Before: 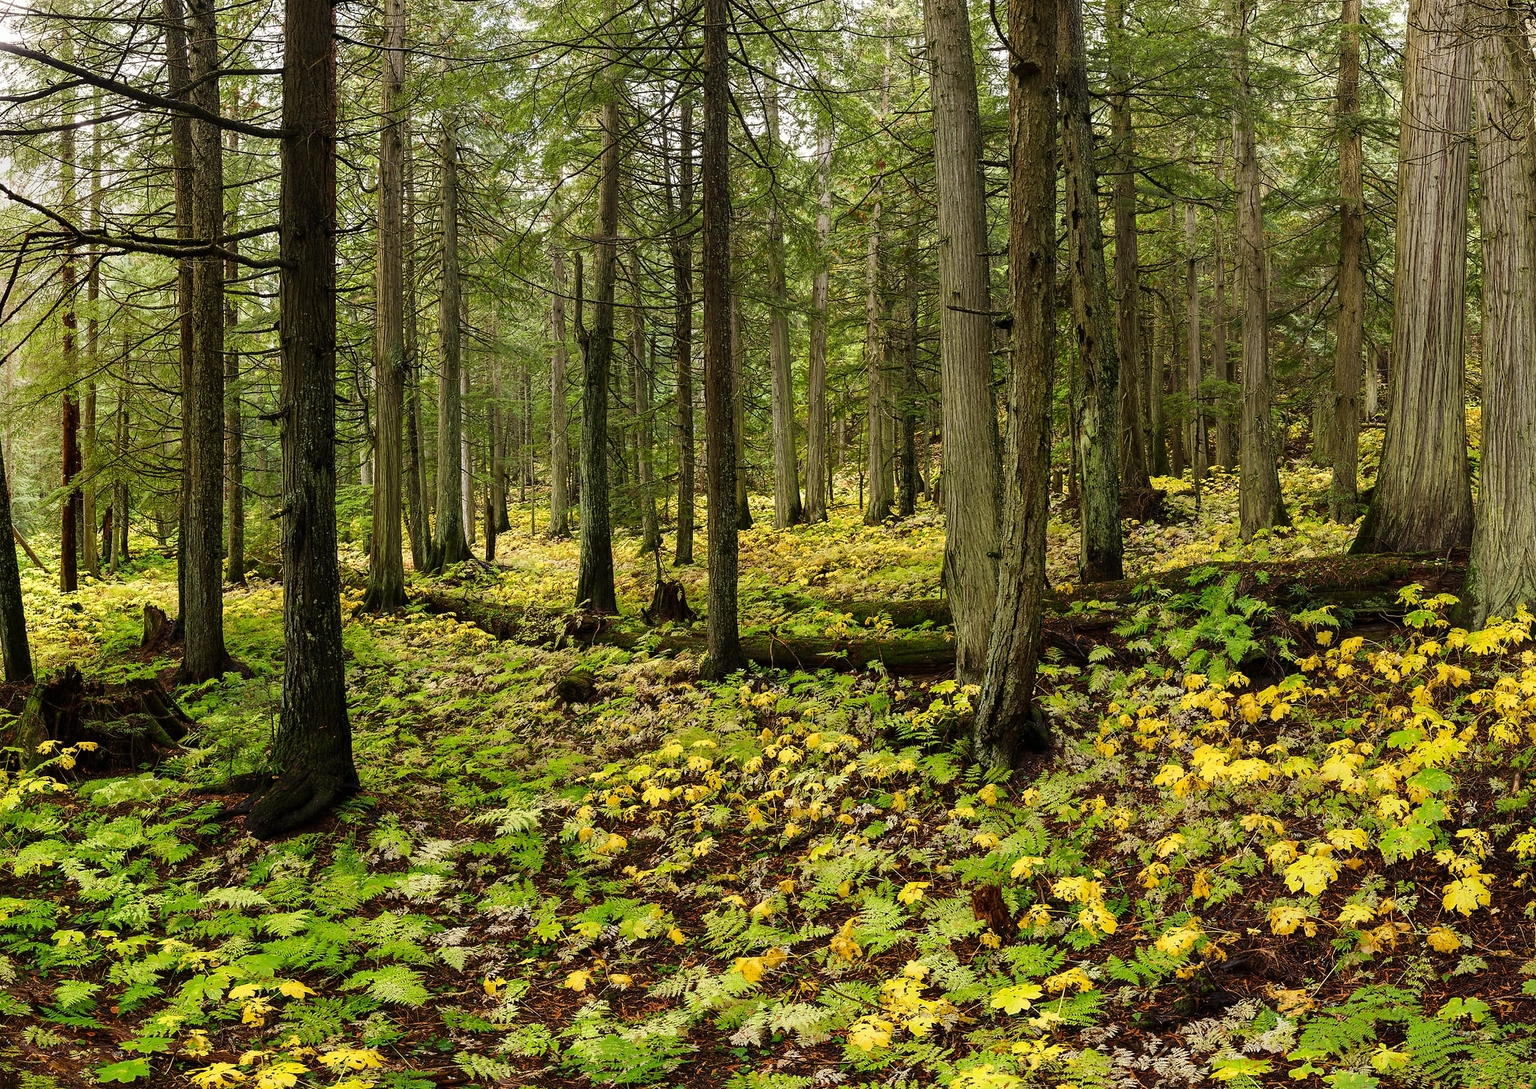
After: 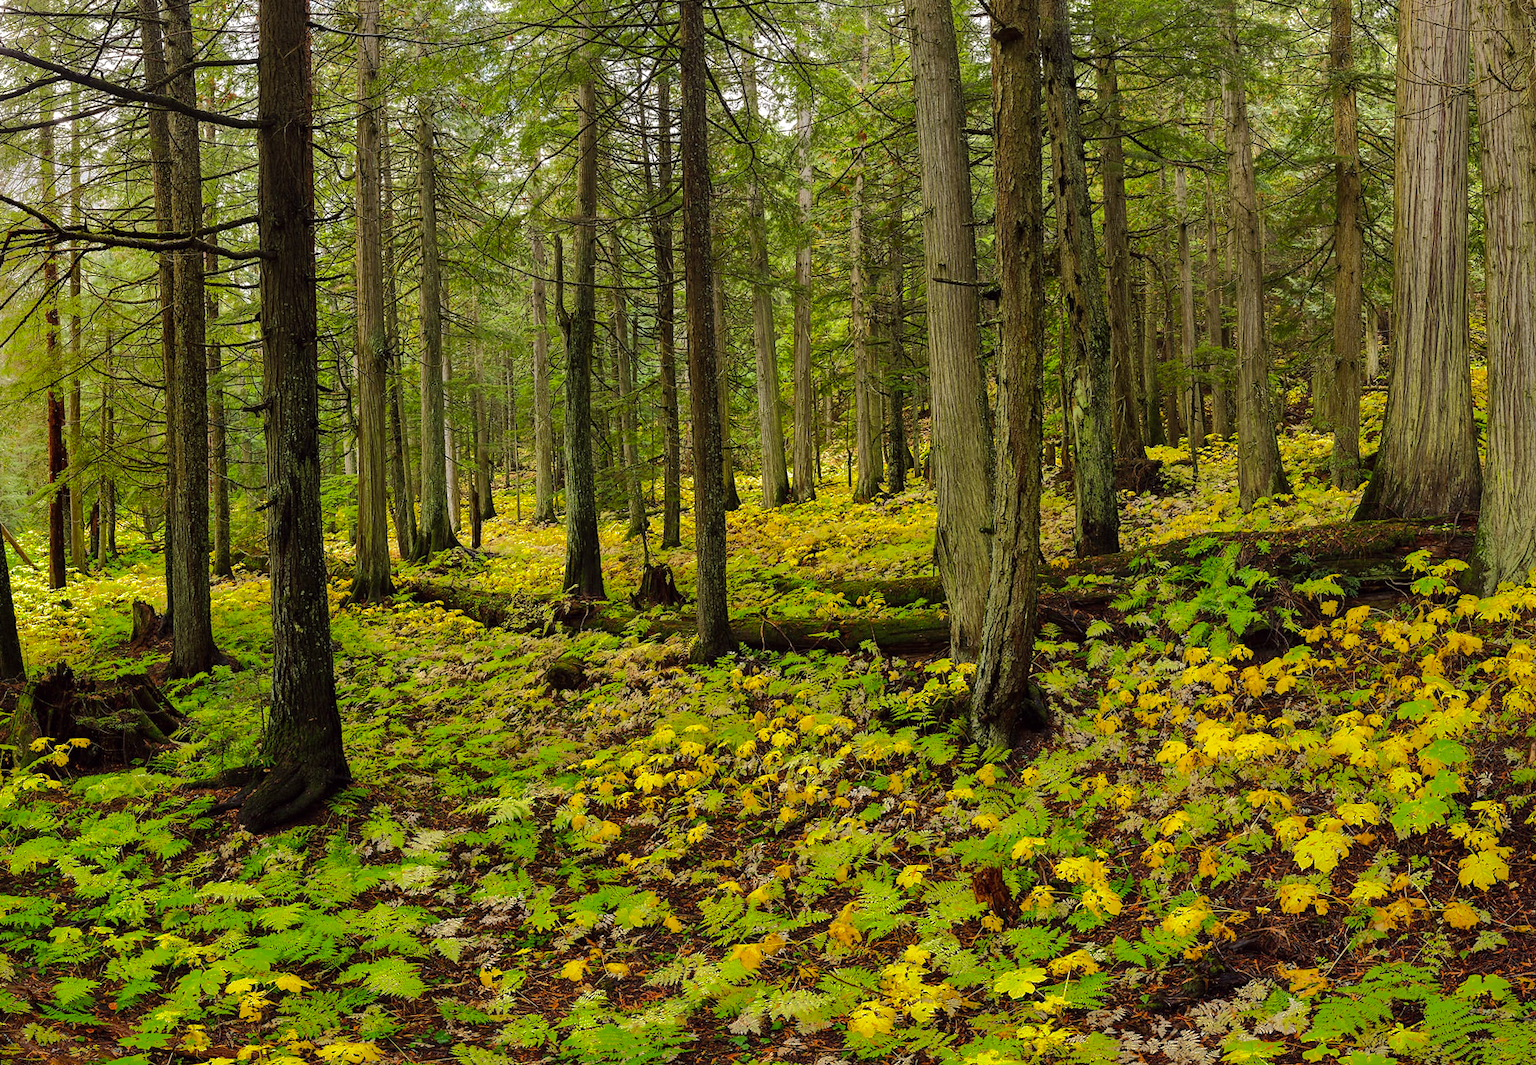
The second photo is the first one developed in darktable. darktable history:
rotate and perspective: rotation -1.32°, lens shift (horizontal) -0.031, crop left 0.015, crop right 0.985, crop top 0.047, crop bottom 0.982
color balance: lift [1, 1, 0.999, 1.001], gamma [1, 1.003, 1.005, 0.995], gain [1, 0.992, 0.988, 1.012], contrast 5%, output saturation 110%
shadows and highlights: shadows 38.43, highlights -74.54
